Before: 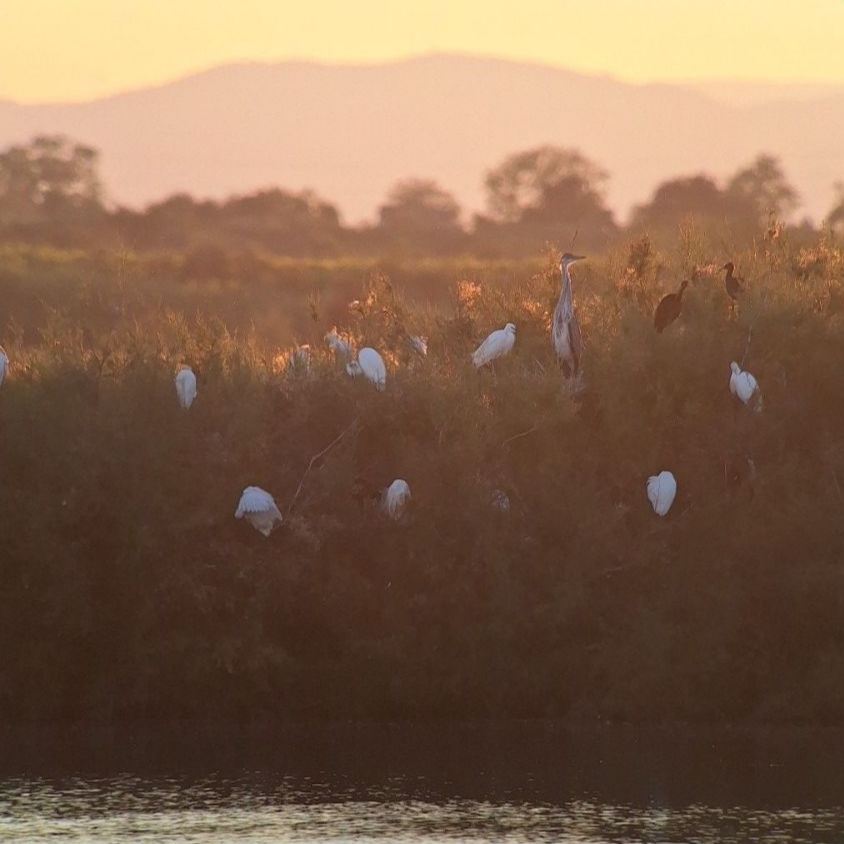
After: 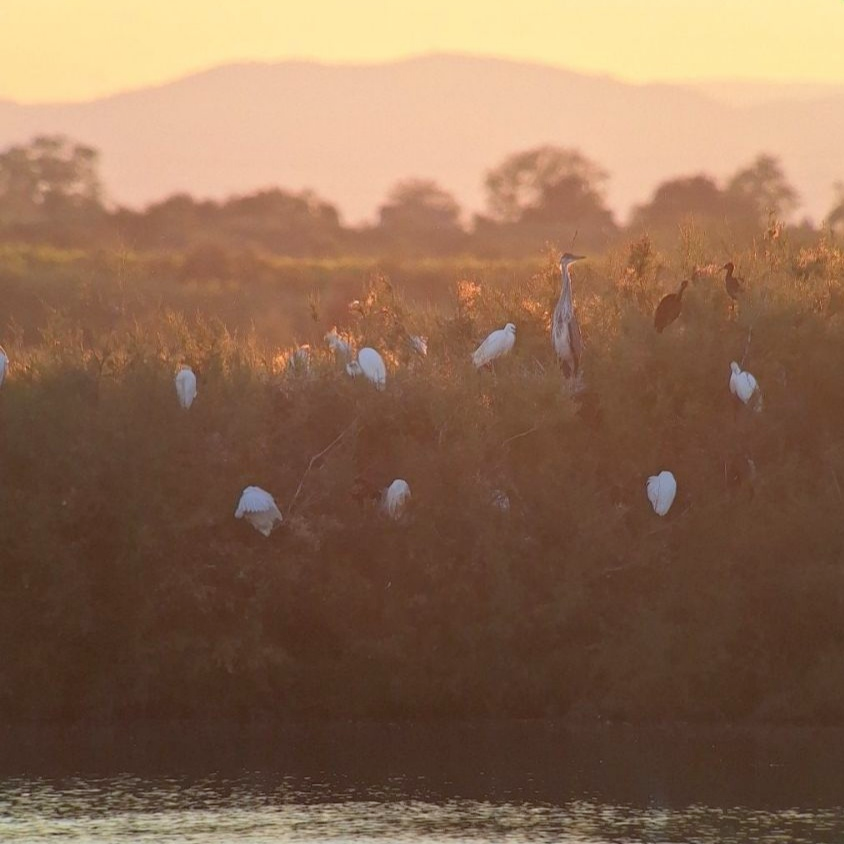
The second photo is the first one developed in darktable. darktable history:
shadows and highlights: shadows 25, highlights -25
levels: levels [0, 0.478, 1]
